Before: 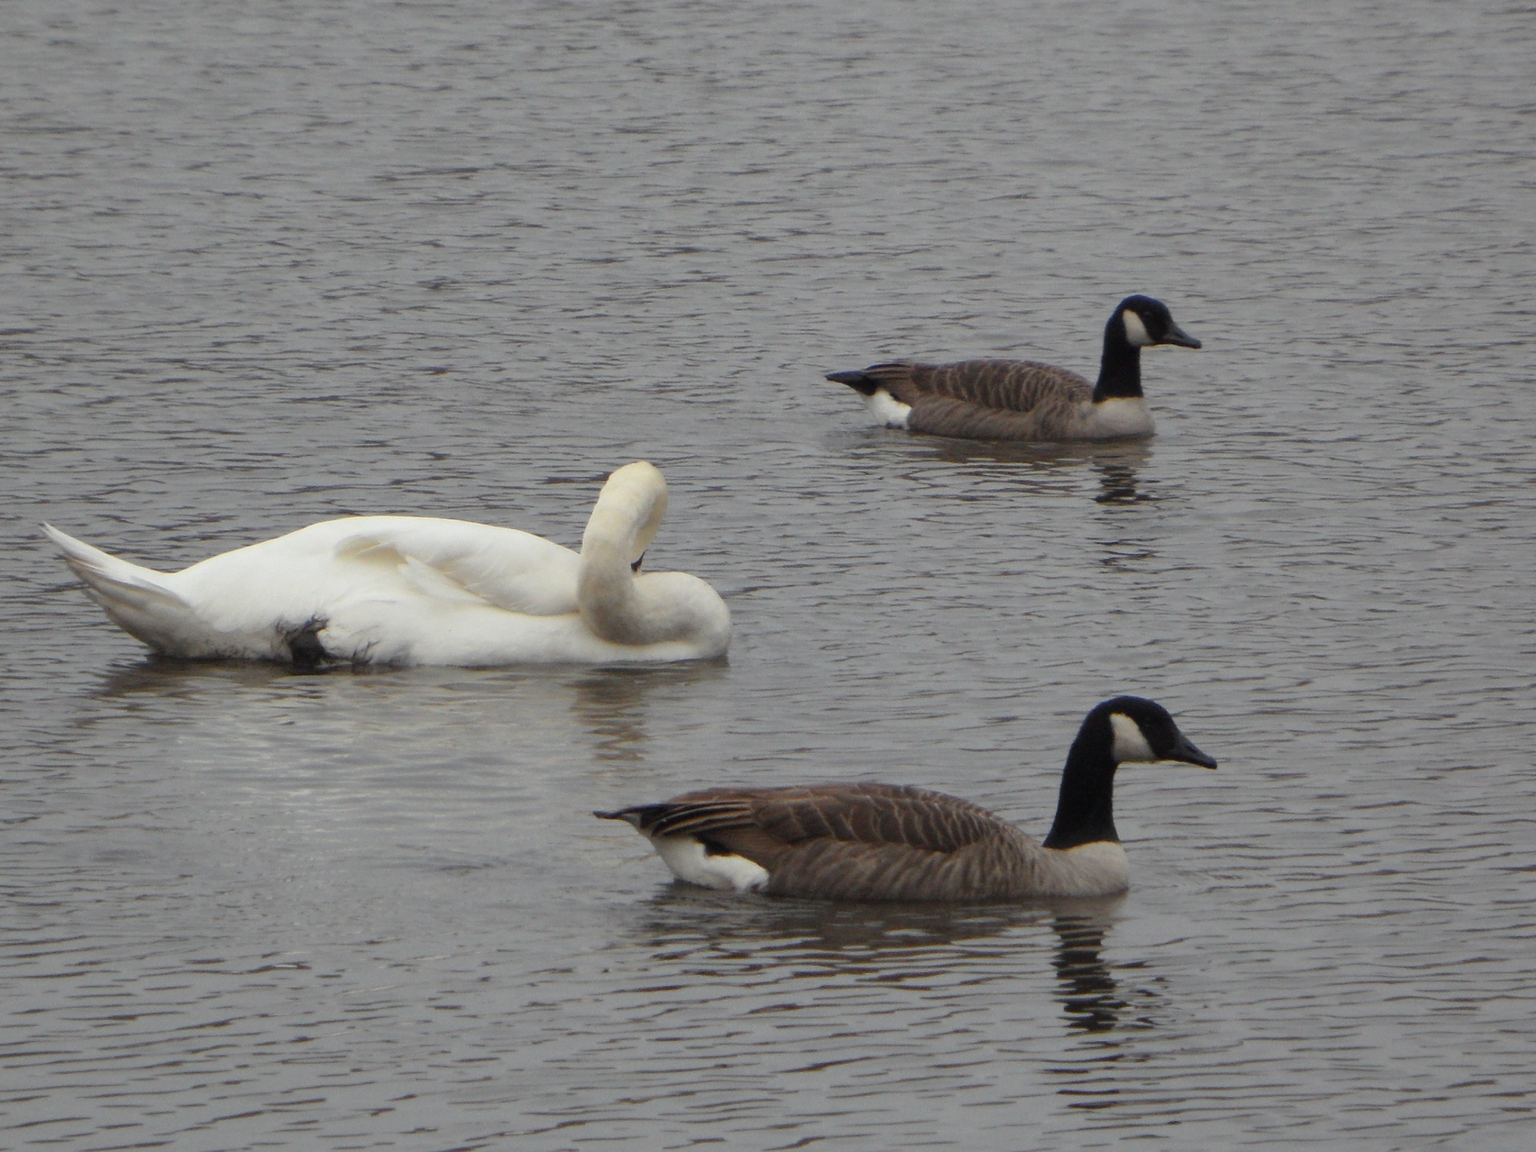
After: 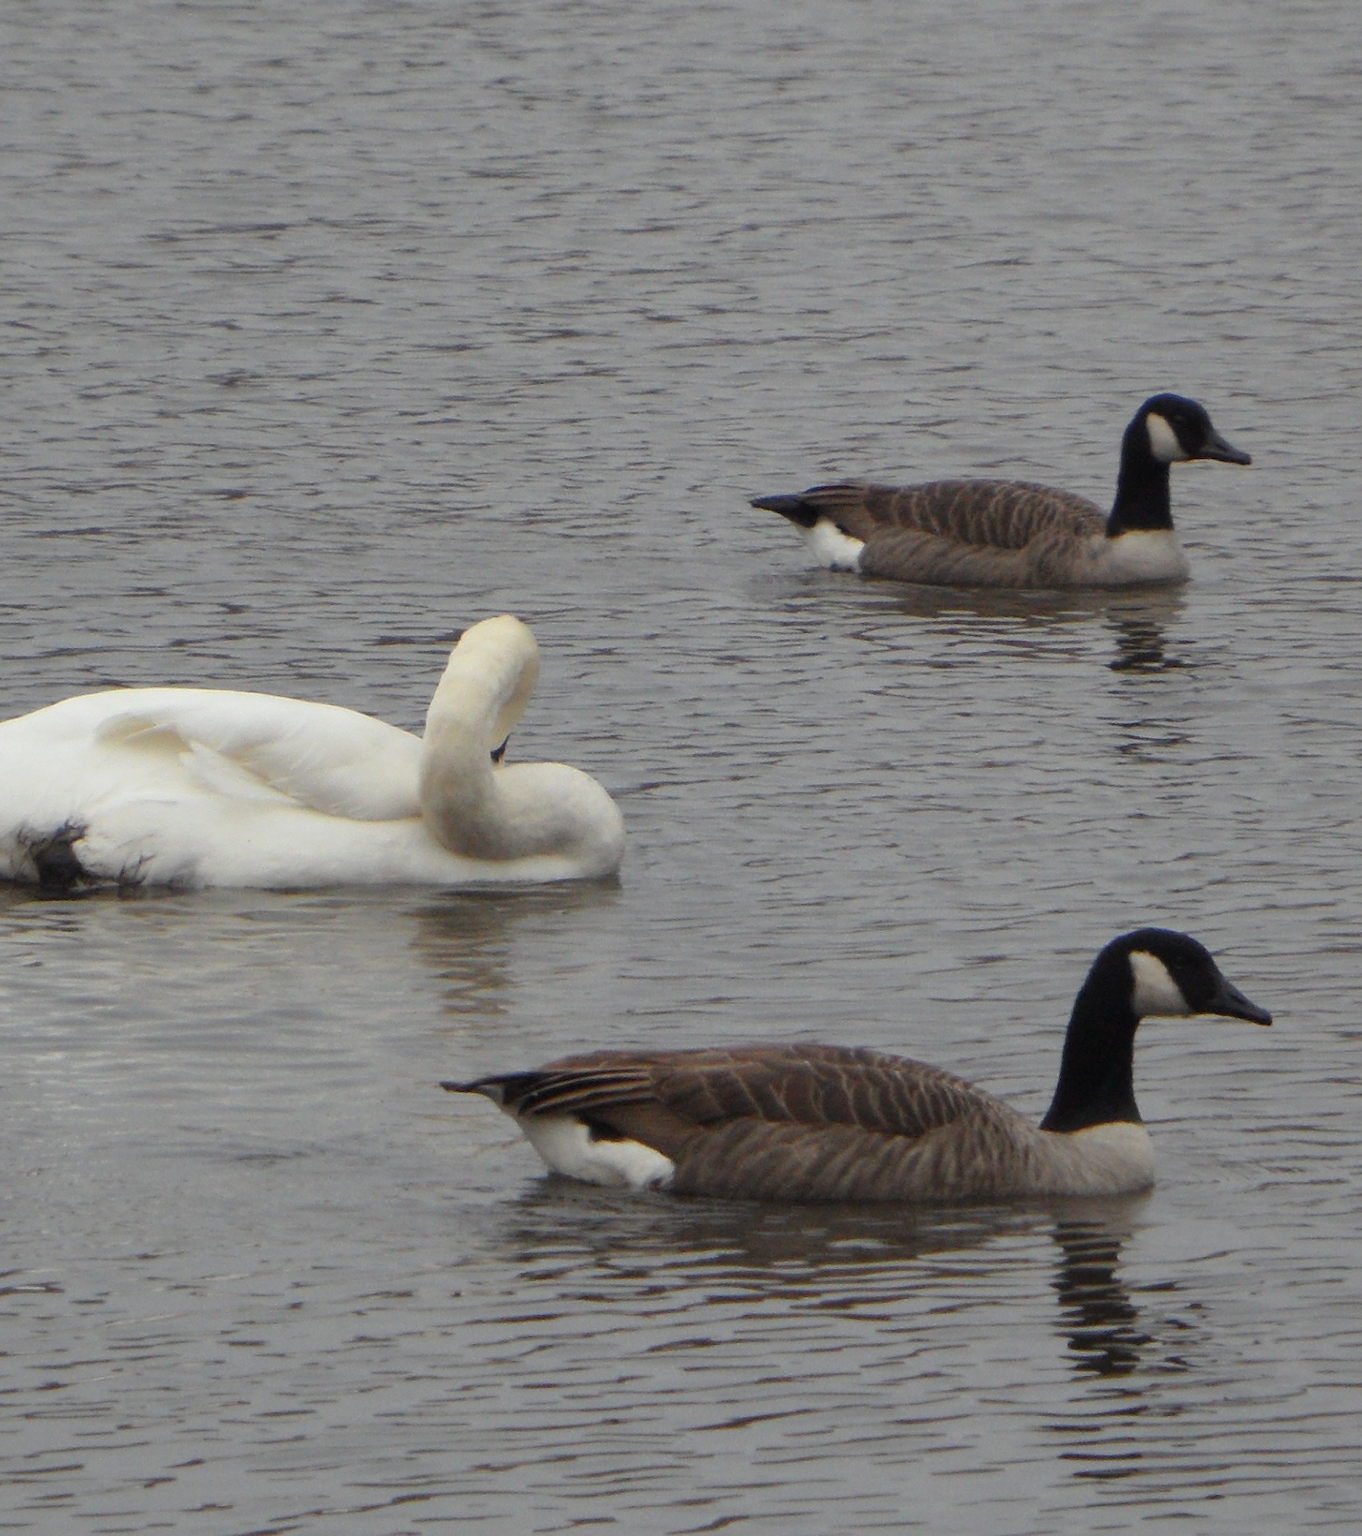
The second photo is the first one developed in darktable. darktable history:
crop: left 17.14%, right 16.315%
